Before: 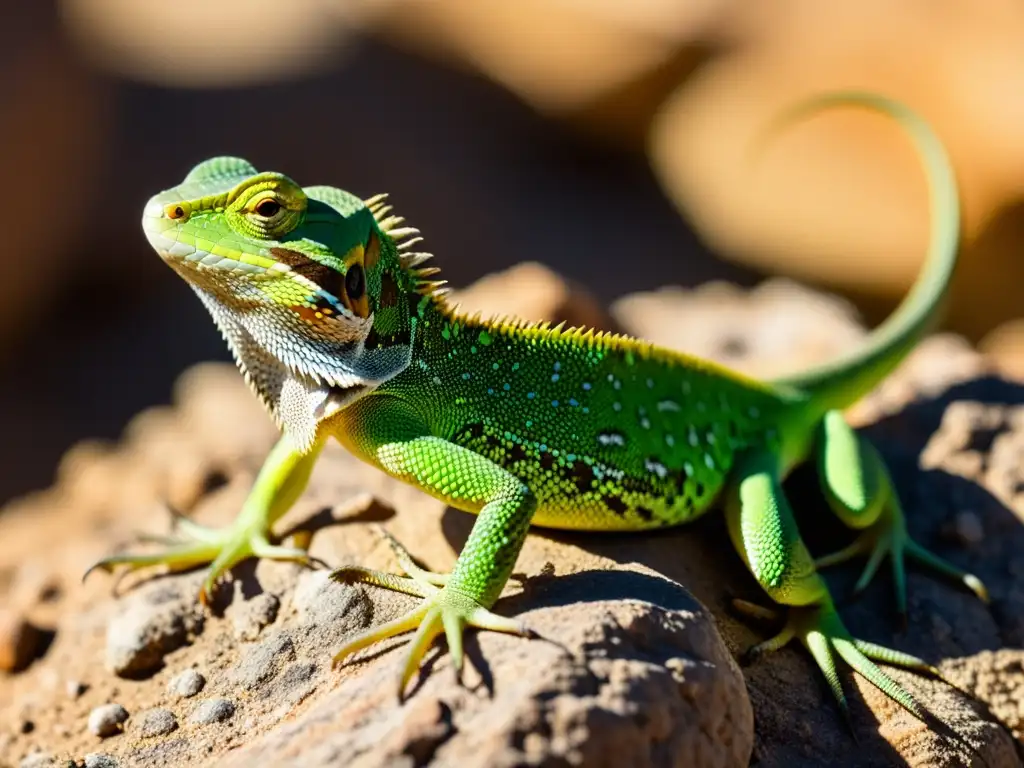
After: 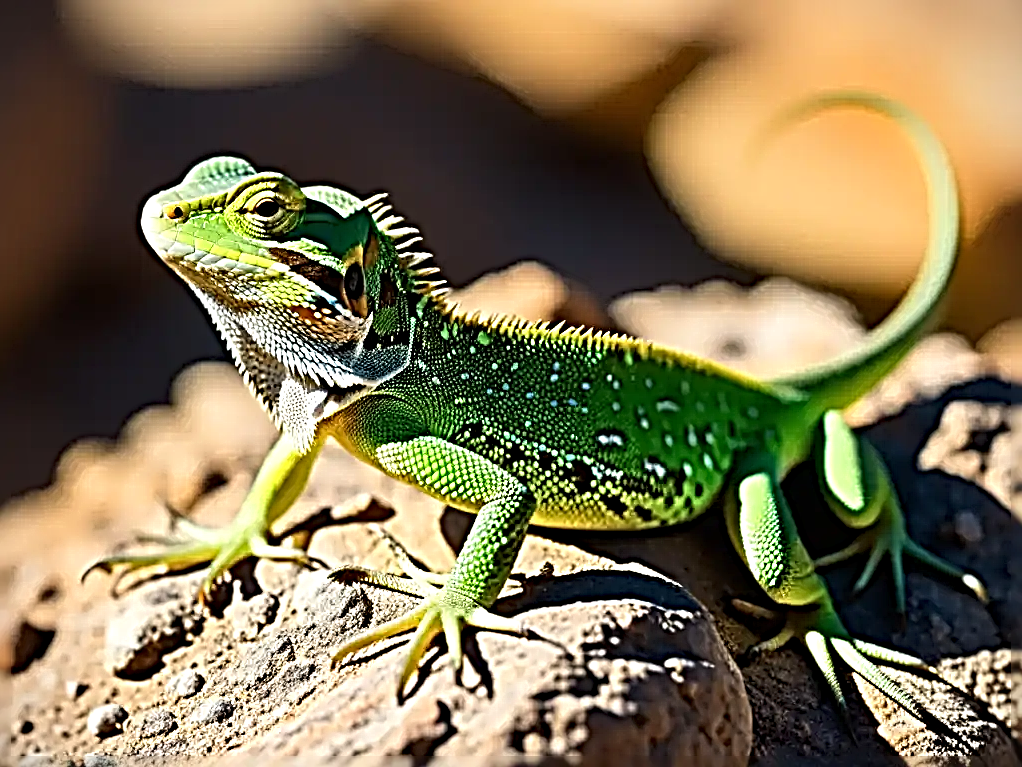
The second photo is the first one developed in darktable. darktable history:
shadows and highlights: radius 332.37, shadows 54.55, highlights -98.63, compress 94.44%, soften with gaussian
vignetting: fall-off start 92.58%
exposure: exposure 0.163 EV, compensate exposure bias true, compensate highlight preservation false
crop: left 0.101%
sharpen: radius 4.003, amount 1.997
